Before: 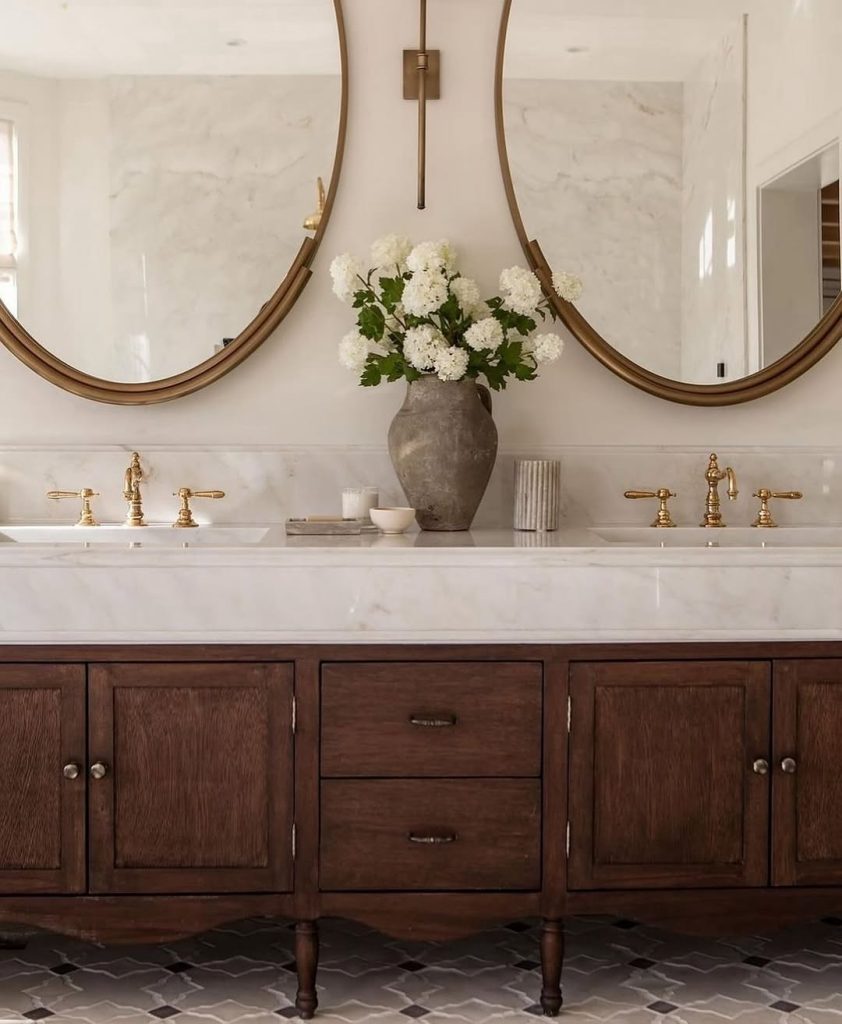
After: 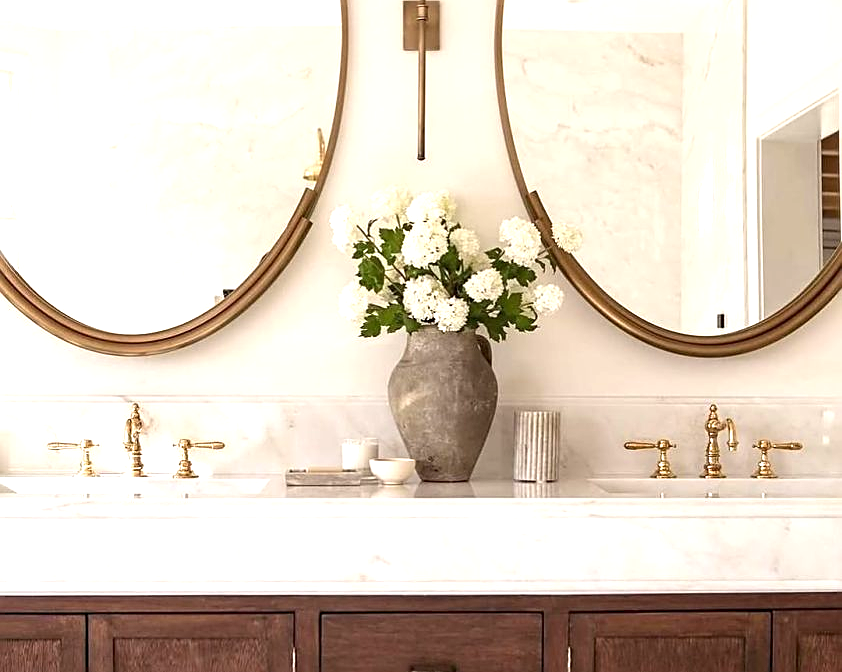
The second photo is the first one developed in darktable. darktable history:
crop and rotate: top 4.848%, bottom 29.503%
exposure: black level correction 0.001, exposure 1.05 EV, compensate exposure bias true, compensate highlight preservation false
sharpen: on, module defaults
